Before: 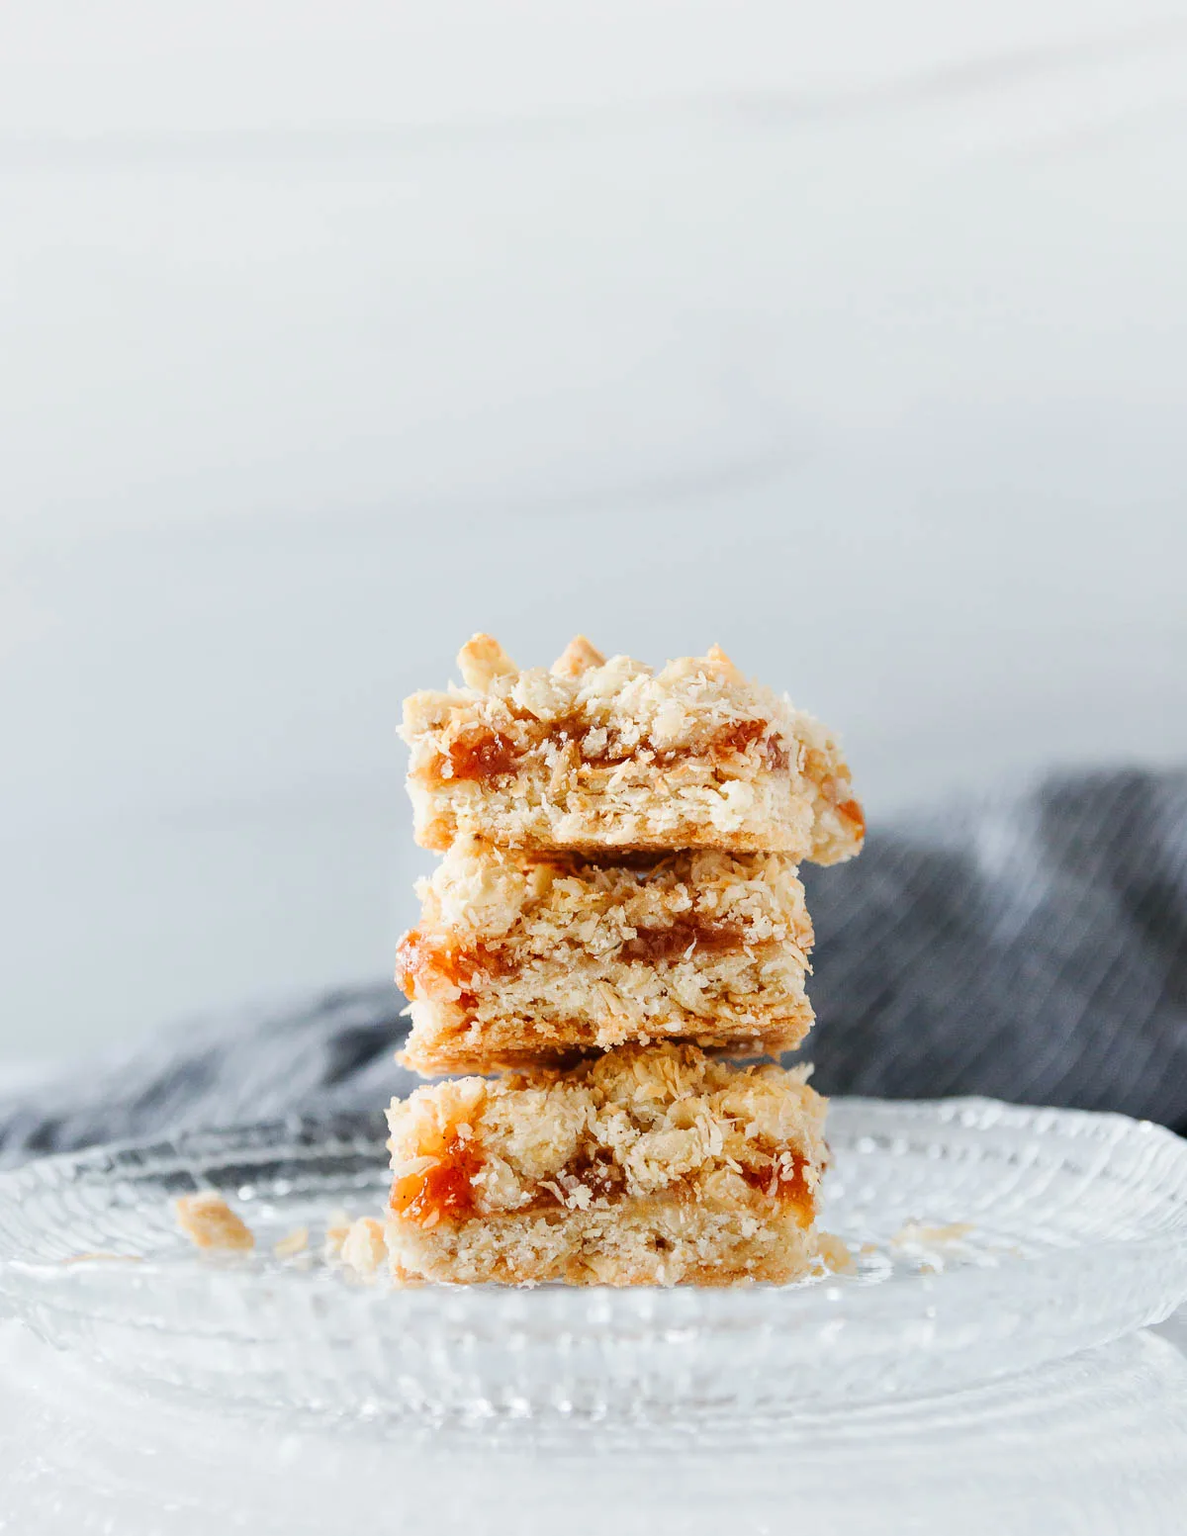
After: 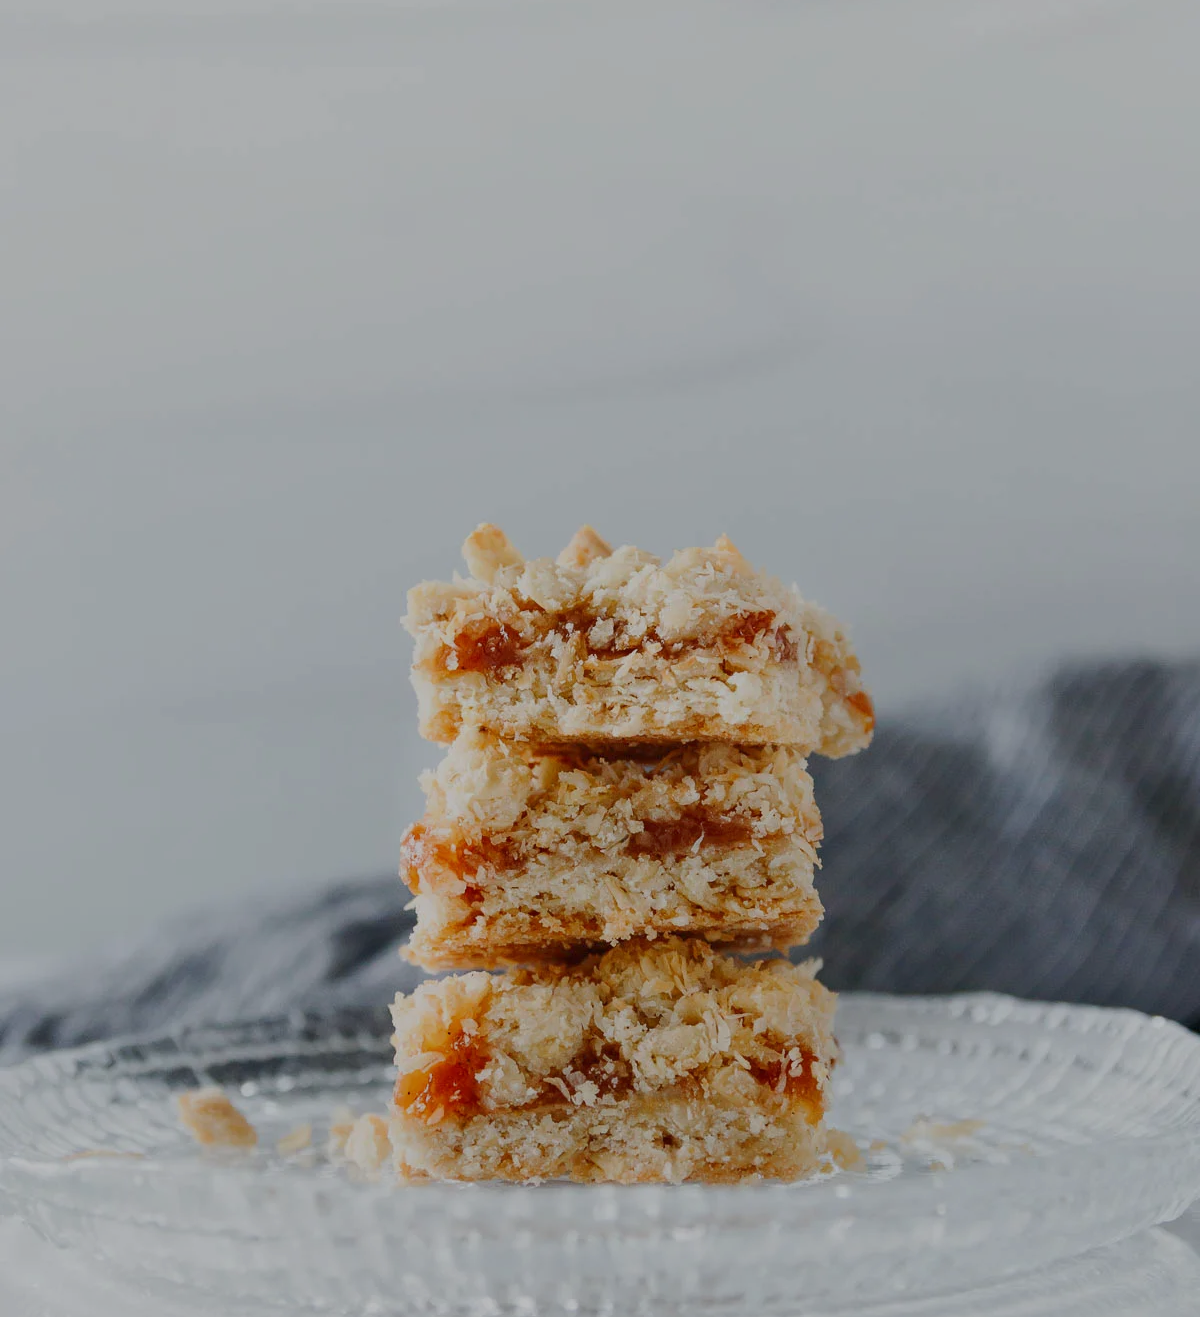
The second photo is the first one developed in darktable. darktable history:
tone equalizer: -8 EV -0.034 EV, -7 EV 0.032 EV, -6 EV -0.007 EV, -5 EV 0.005 EV, -4 EV -0.035 EV, -3 EV -0.228 EV, -2 EV -0.681 EV, -1 EV -1 EV, +0 EV -0.965 EV
crop: top 7.577%, bottom 7.6%
